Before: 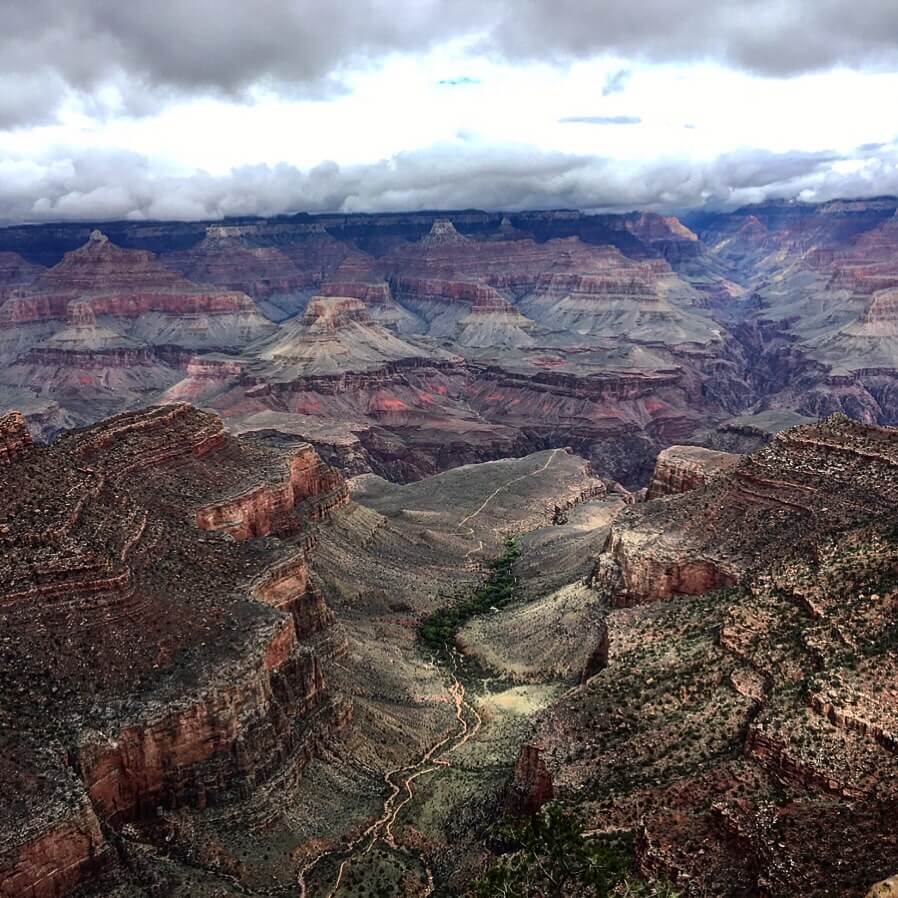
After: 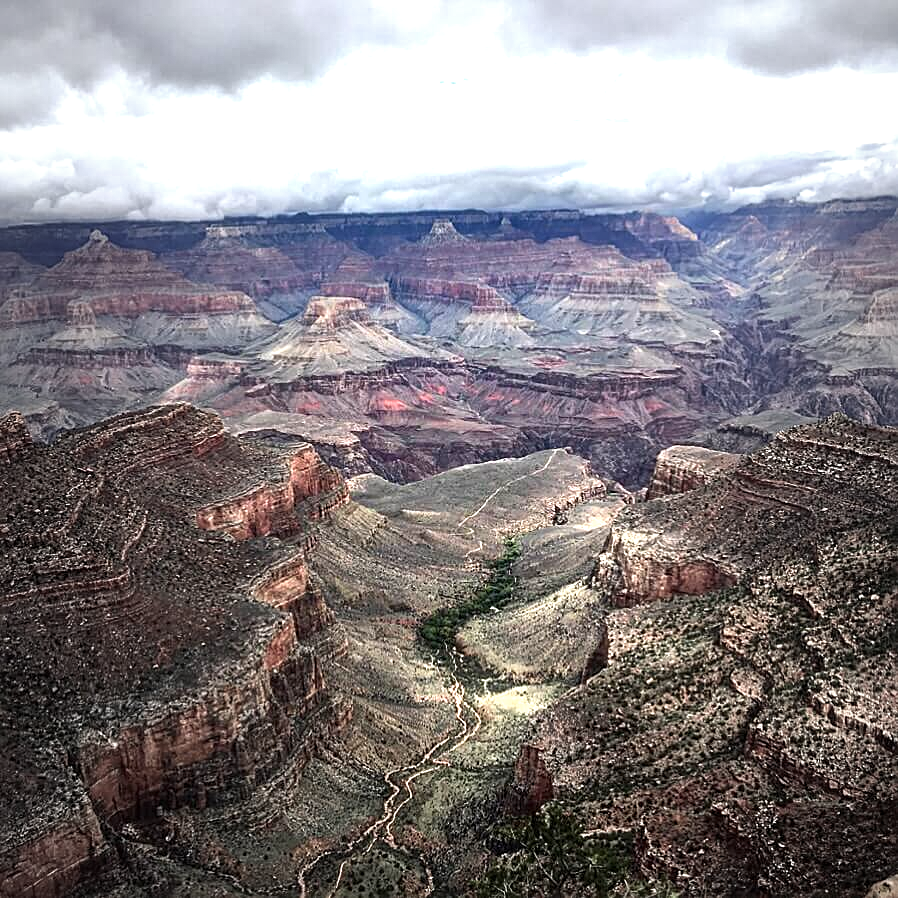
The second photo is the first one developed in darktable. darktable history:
sharpen: radius 2.191, amount 0.383, threshold 0.02
exposure: exposure 1.14 EV, compensate exposure bias true, compensate highlight preservation false
vignetting: fall-off start 17.21%, fall-off radius 137.71%, width/height ratio 0.621, shape 0.596, unbound false
